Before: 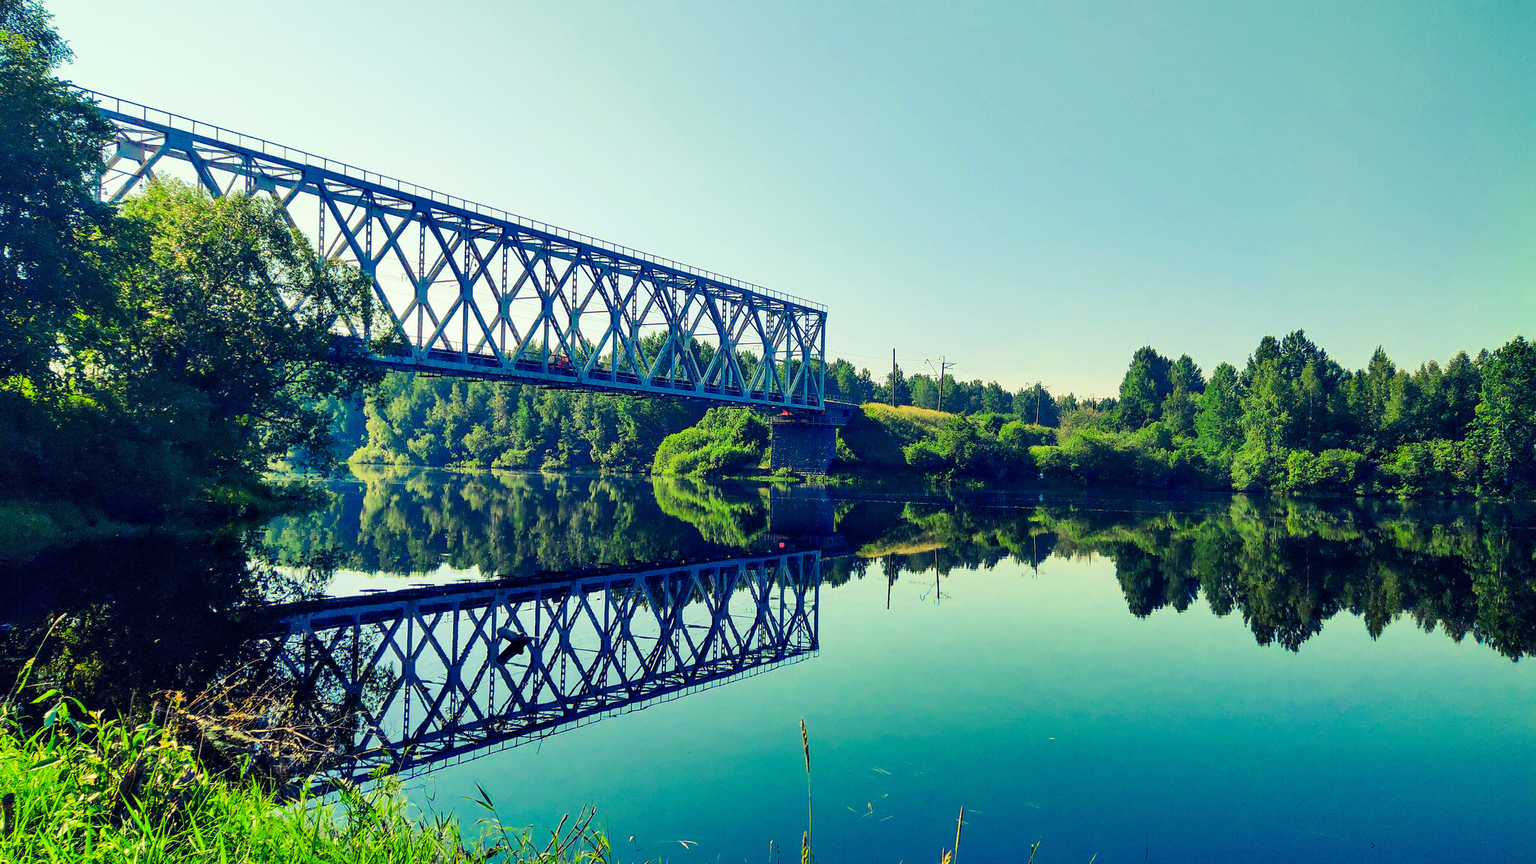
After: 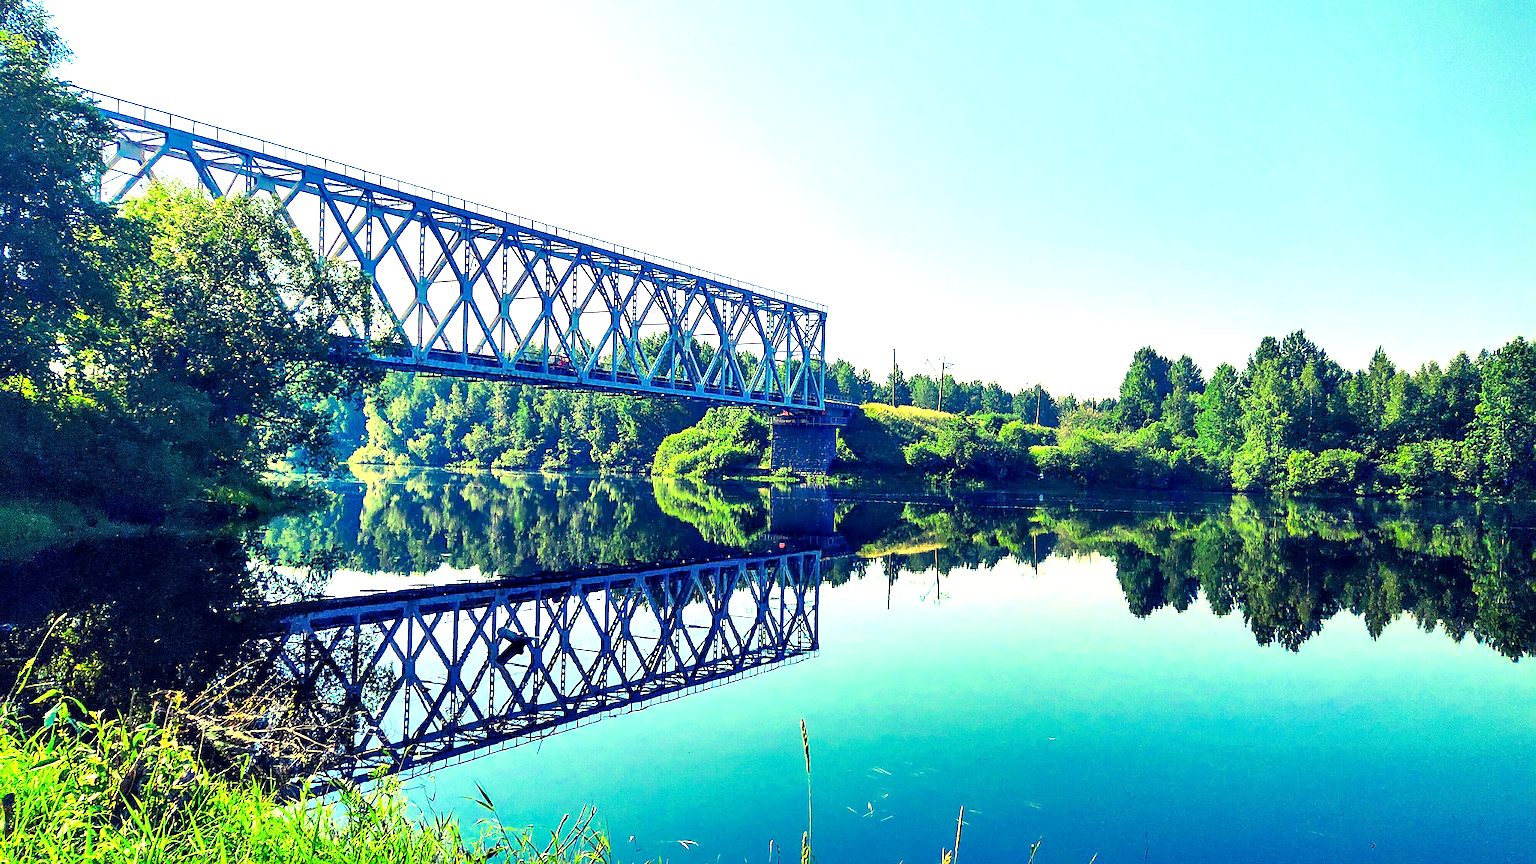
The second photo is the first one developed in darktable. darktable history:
exposure: exposure 1 EV, compensate highlight preservation false
local contrast: mode bilateral grid, contrast 20, coarseness 50, detail 120%, midtone range 0.2
sharpen: radius 1.864, amount 0.398, threshold 1.271
